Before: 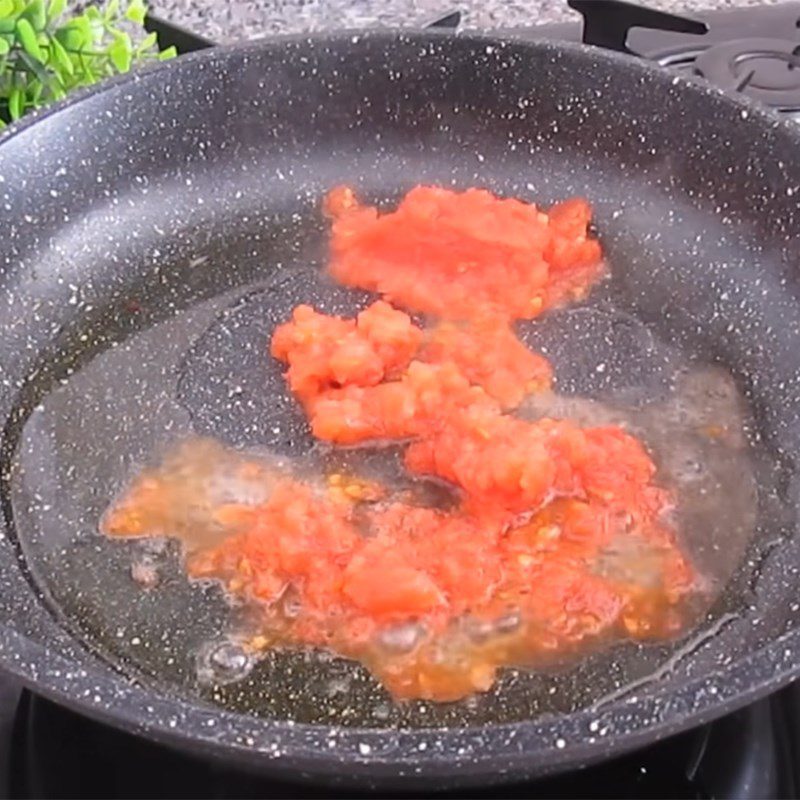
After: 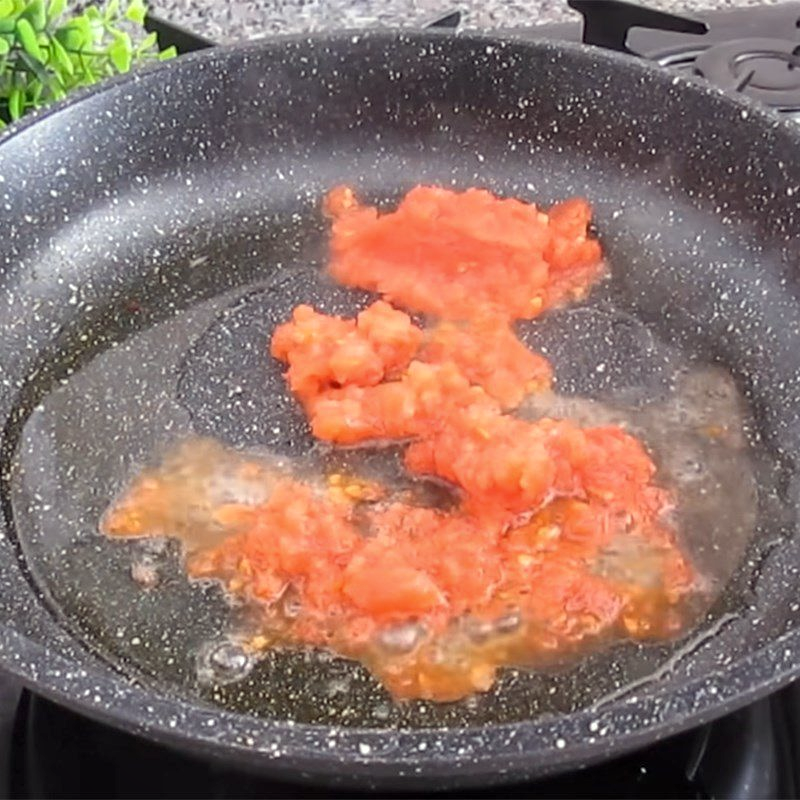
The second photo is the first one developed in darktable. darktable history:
color correction: highlights a* -4.8, highlights b* 5.05, saturation 0.964
local contrast: on, module defaults
